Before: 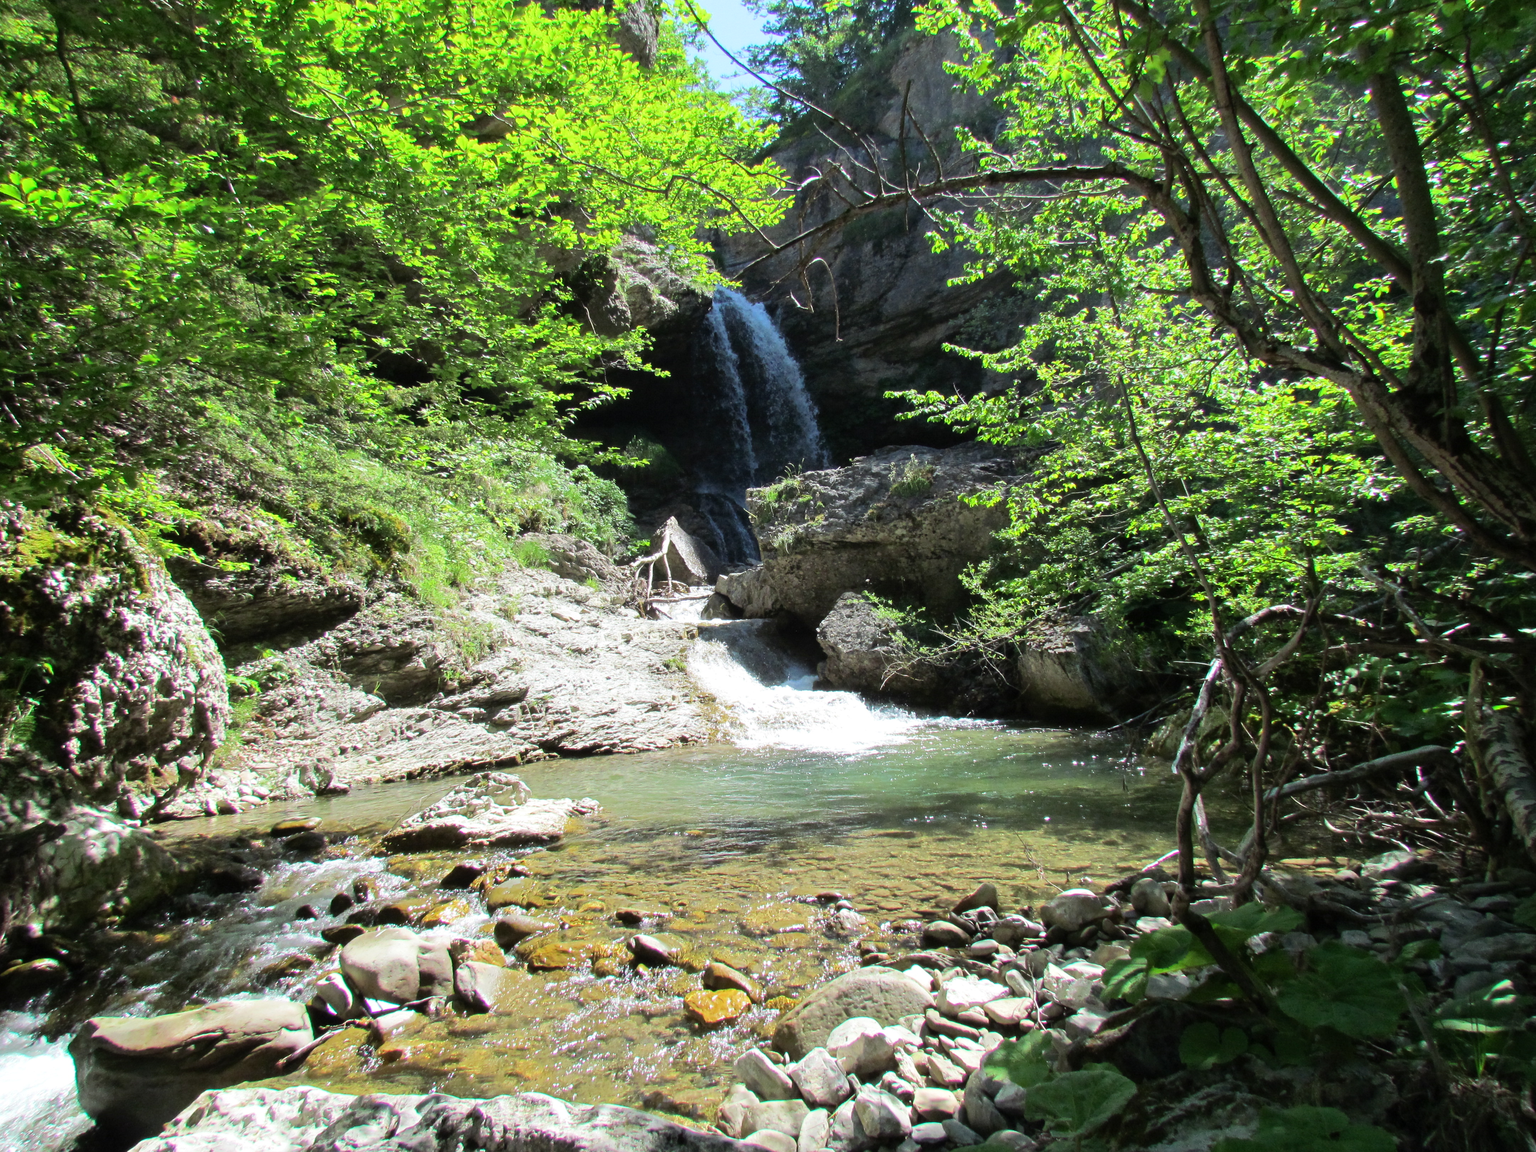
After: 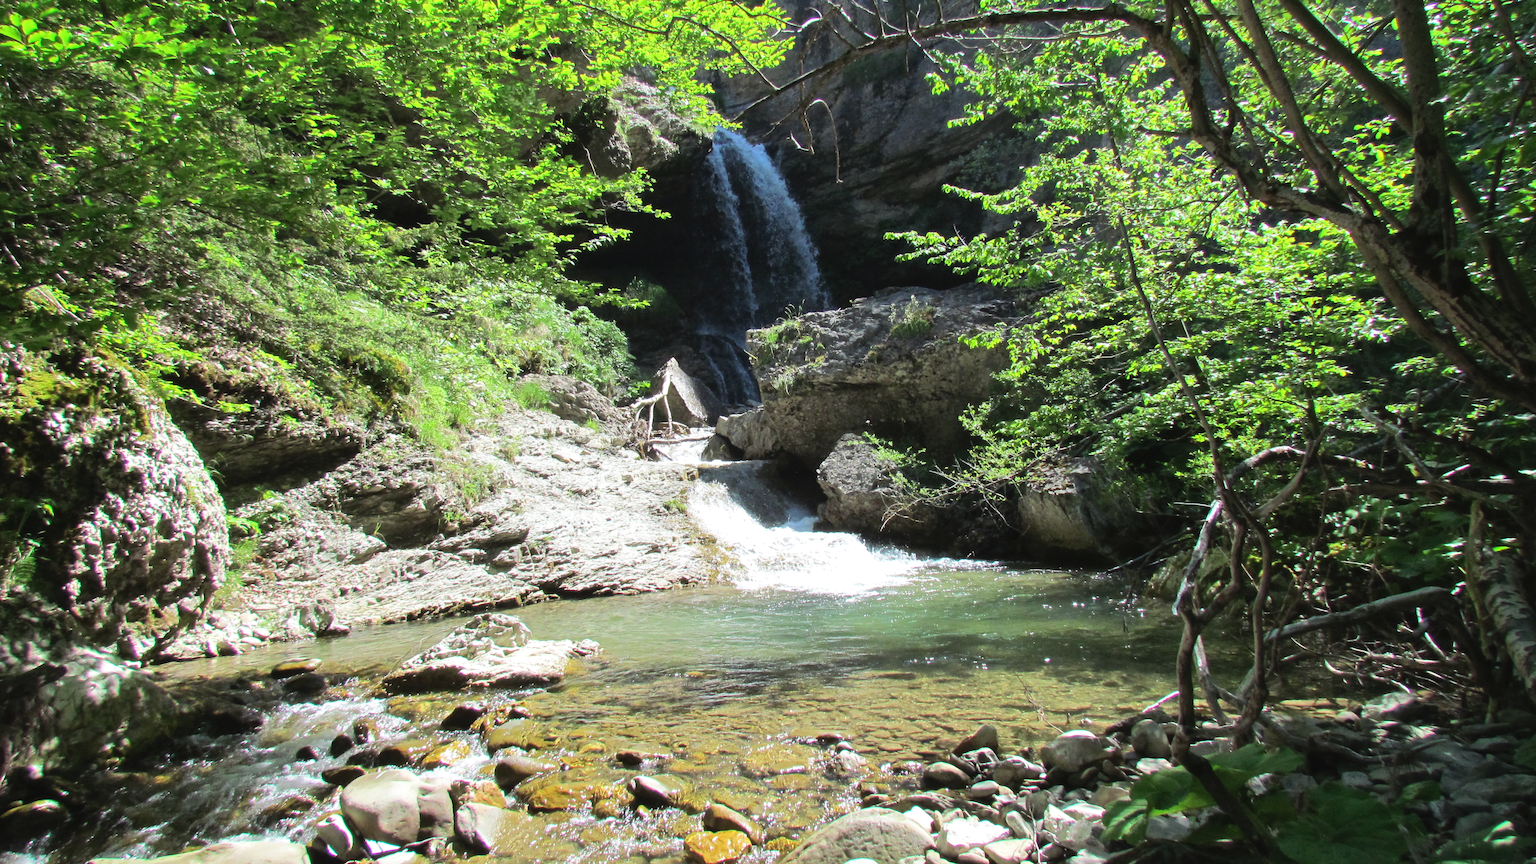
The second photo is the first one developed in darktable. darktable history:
crop: top 13.819%, bottom 11.169%
exposure: black level correction -0.003, exposure 0.04 EV, compensate highlight preservation false
tone equalizer: on, module defaults
